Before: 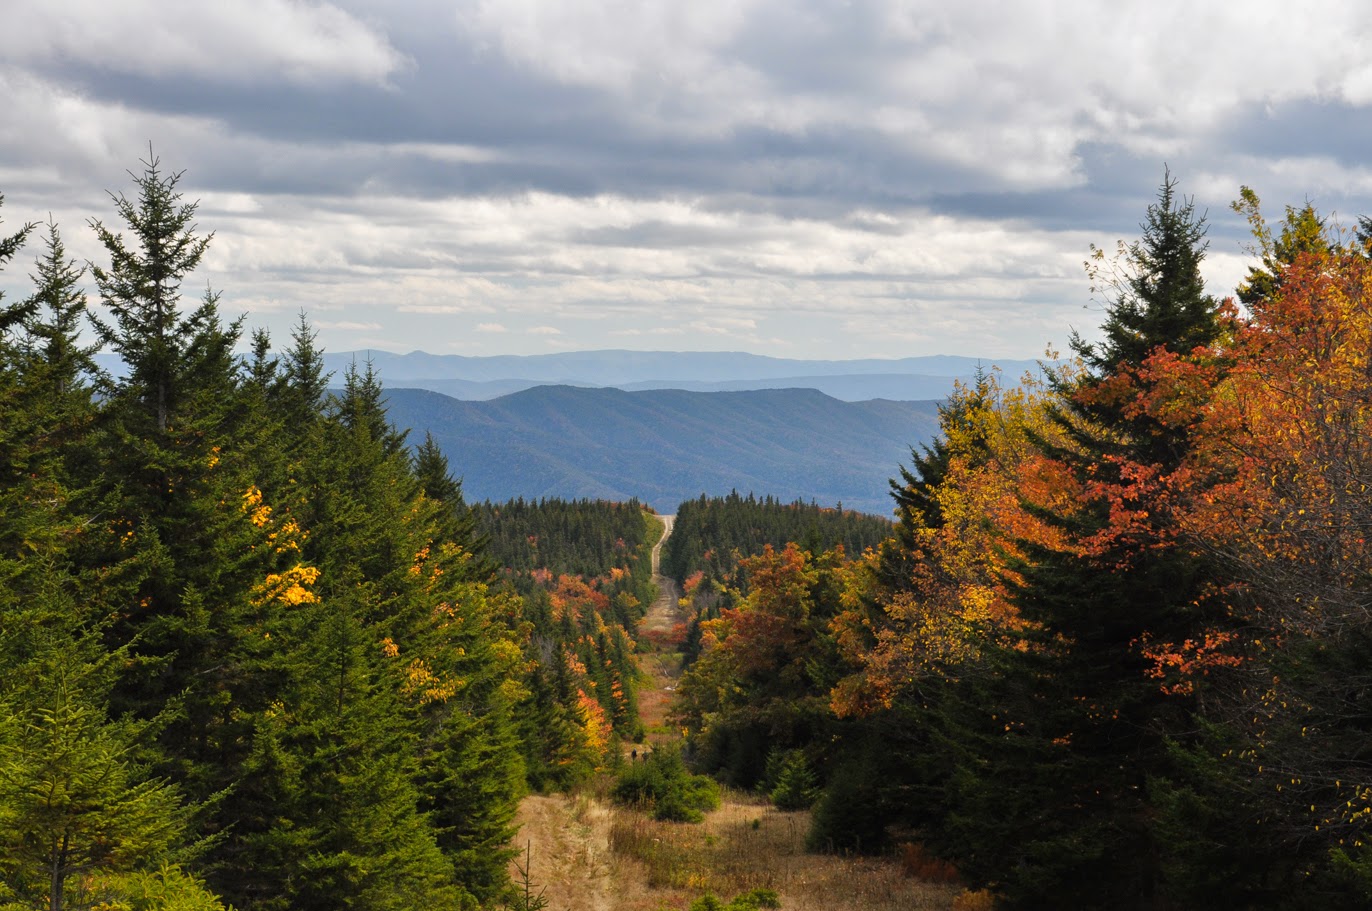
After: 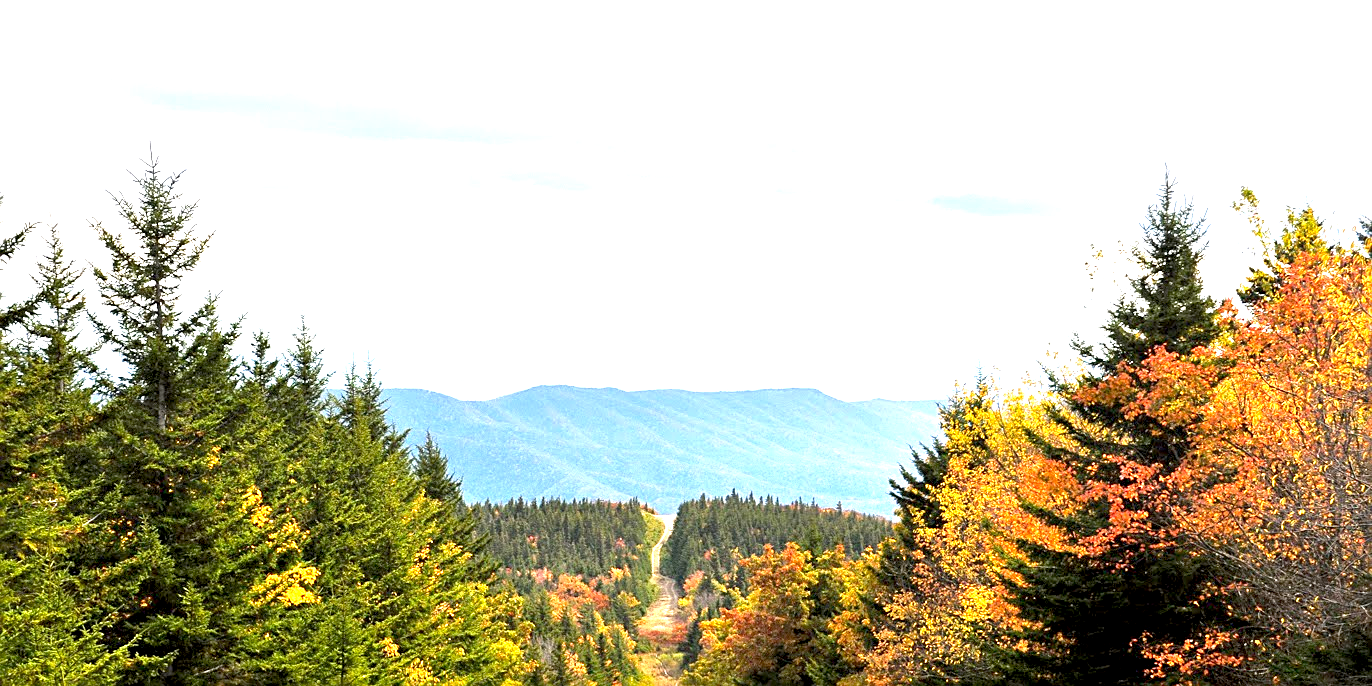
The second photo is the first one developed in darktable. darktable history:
sharpen: on, module defaults
exposure: black level correction 0.005, exposure 2.081 EV, compensate highlight preservation false
crop: bottom 24.684%
